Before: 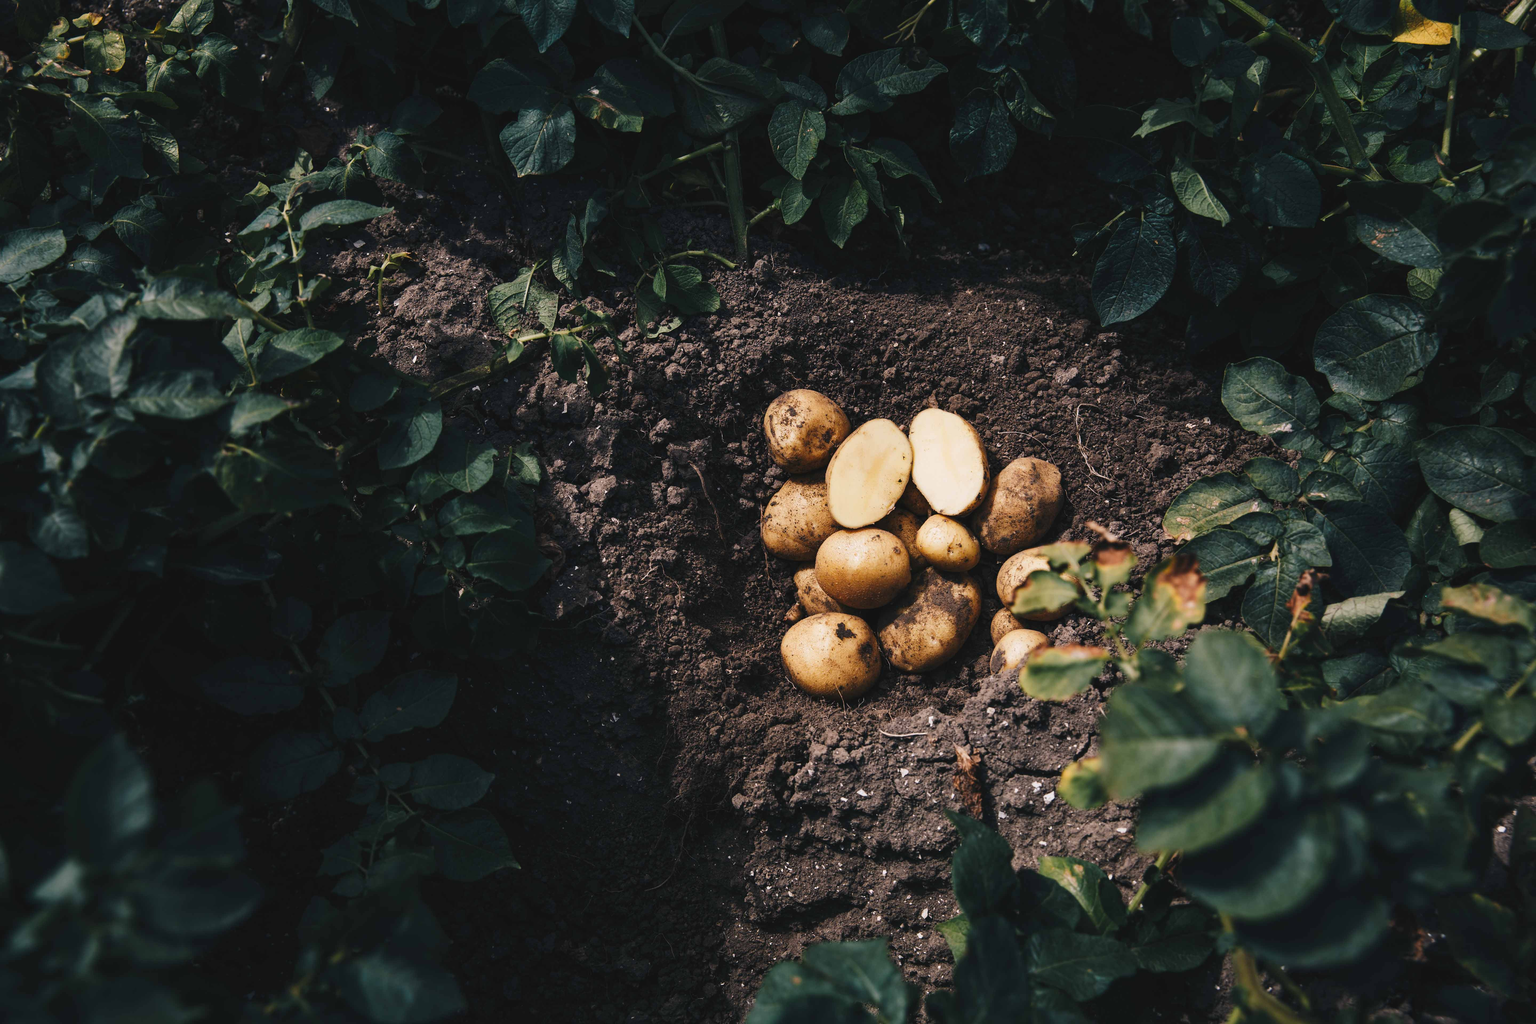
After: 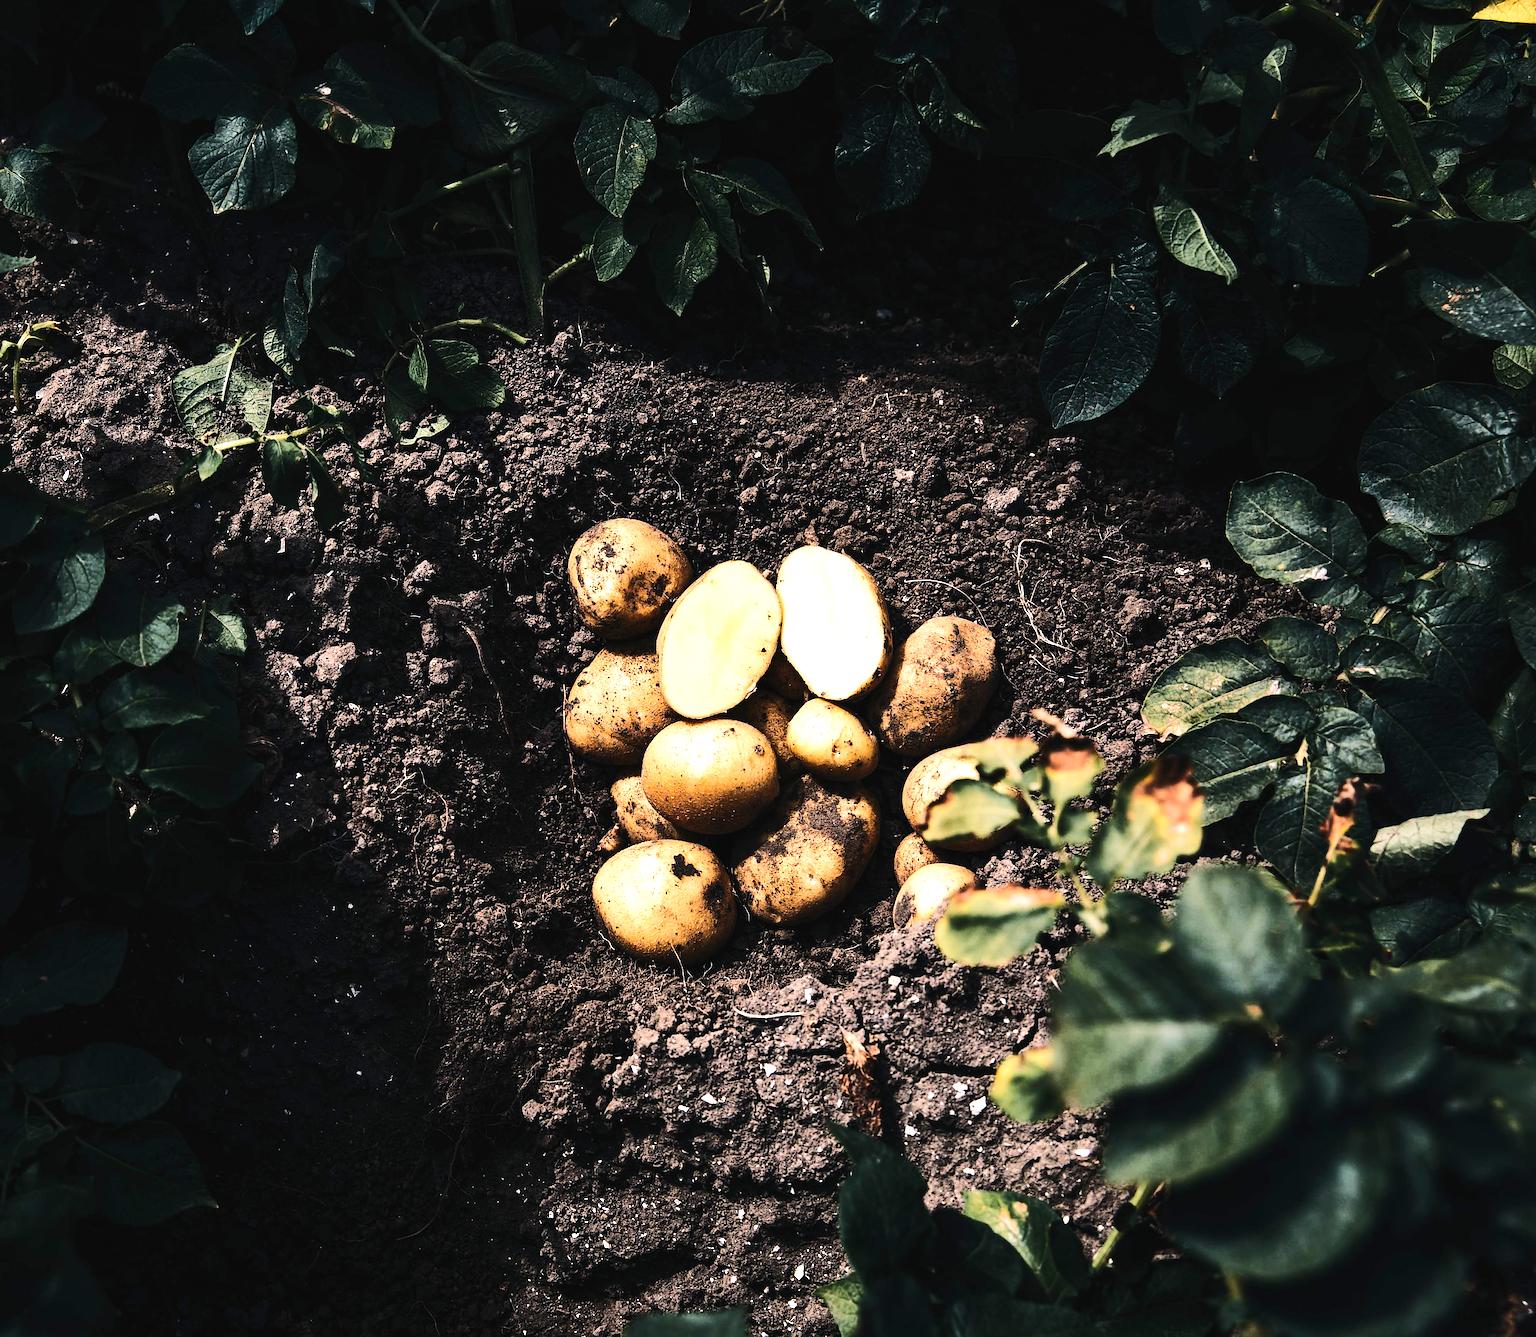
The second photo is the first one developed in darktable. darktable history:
tone equalizer: -8 EV -1.08 EV, -7 EV -1.01 EV, -6 EV -0.867 EV, -5 EV -0.578 EV, -3 EV 0.578 EV, -2 EV 0.867 EV, -1 EV 1.01 EV, +0 EV 1.08 EV, edges refinement/feathering 500, mask exposure compensation -1.57 EV, preserve details no
crop and rotate: left 24.034%, top 2.838%, right 6.406%, bottom 6.299%
rgb curve: curves: ch0 [(0, 0) (0.284, 0.292) (0.505, 0.644) (1, 1)]; ch1 [(0, 0) (0.284, 0.292) (0.505, 0.644) (1, 1)]; ch2 [(0, 0) (0.284, 0.292) (0.505, 0.644) (1, 1)], compensate middle gray true
sharpen: on, module defaults
